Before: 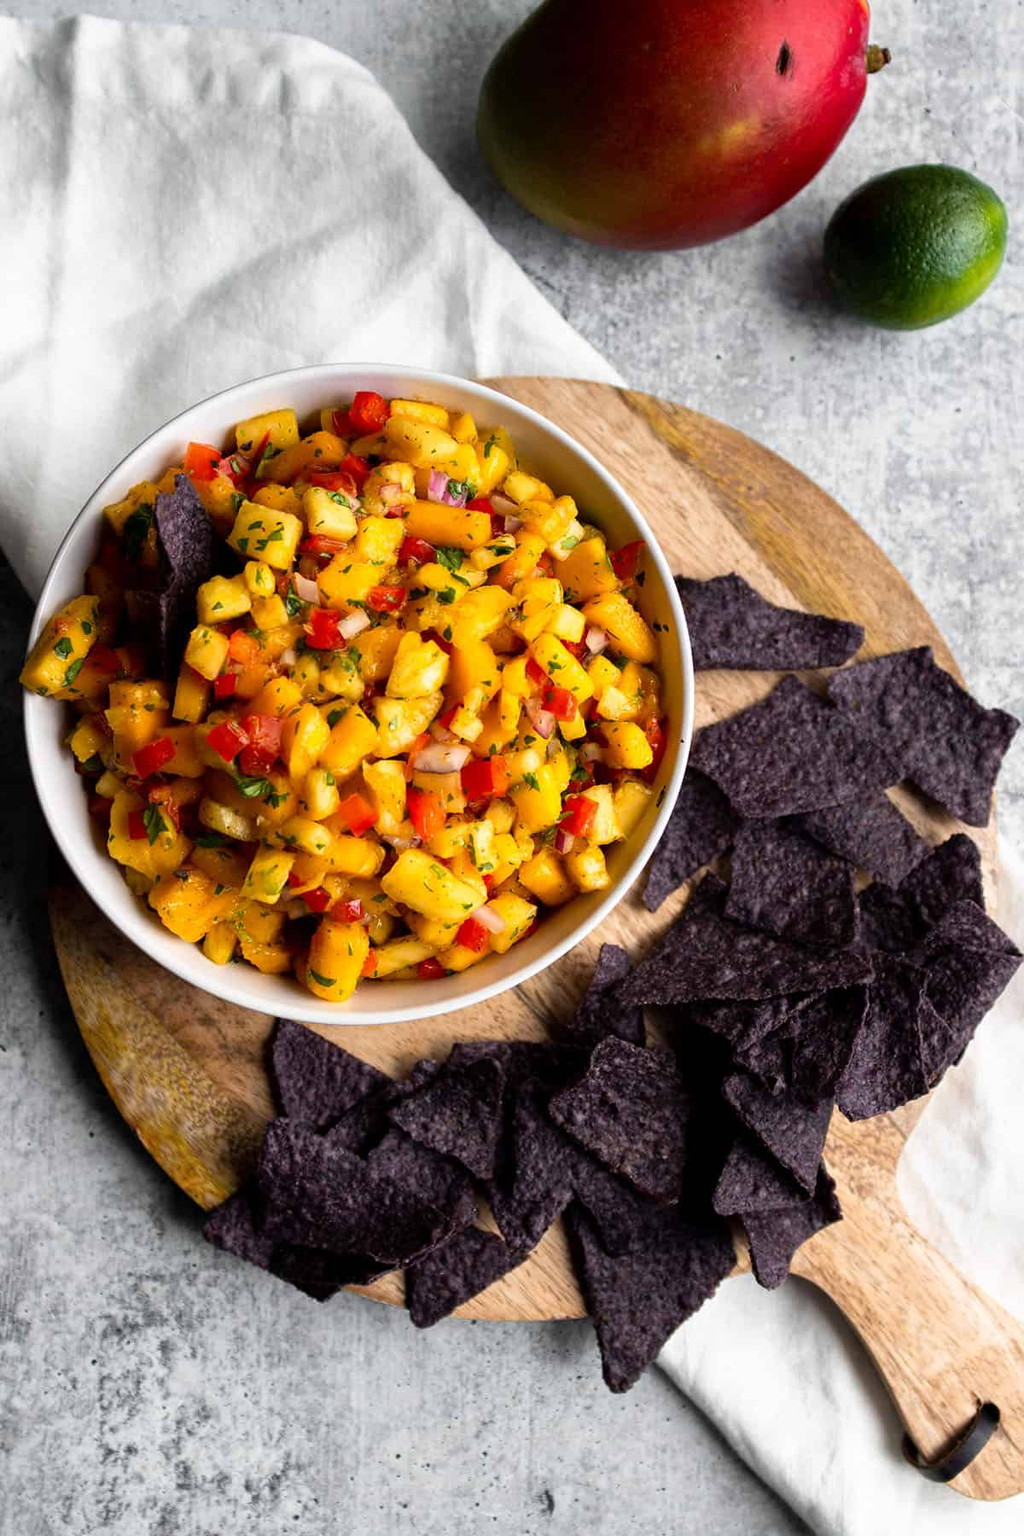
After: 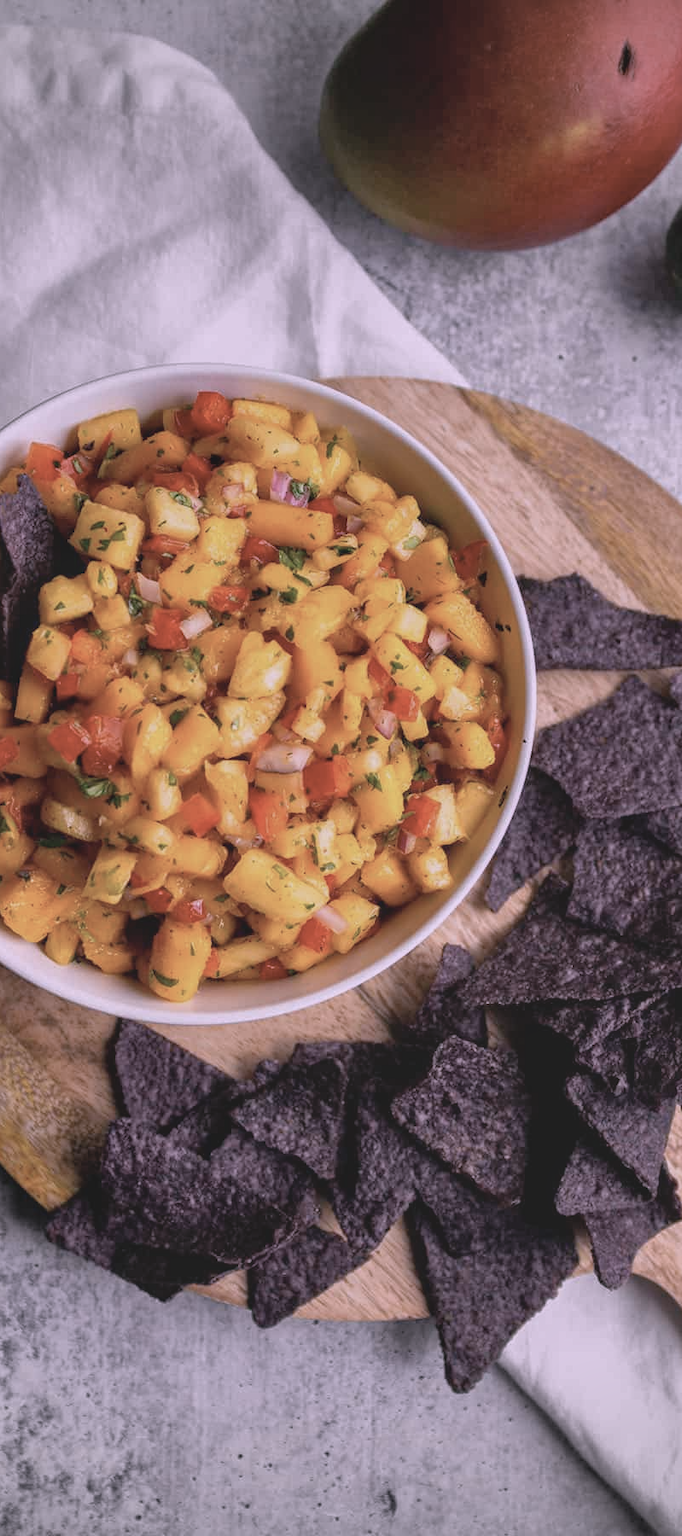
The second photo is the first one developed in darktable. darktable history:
crop and rotate: left 15.446%, right 17.836%
contrast brightness saturation: contrast -0.26, saturation -0.43
color calibration: x 0.37, y 0.382, temperature 4313.32 K
white balance: red 1.188, blue 1.11
tone equalizer: -8 EV 0.25 EV, -7 EV 0.417 EV, -6 EV 0.417 EV, -5 EV 0.25 EV, -3 EV -0.25 EV, -2 EV -0.417 EV, -1 EV -0.417 EV, +0 EV -0.25 EV, edges refinement/feathering 500, mask exposure compensation -1.57 EV, preserve details guided filter
local contrast: on, module defaults
vignetting: unbound false
